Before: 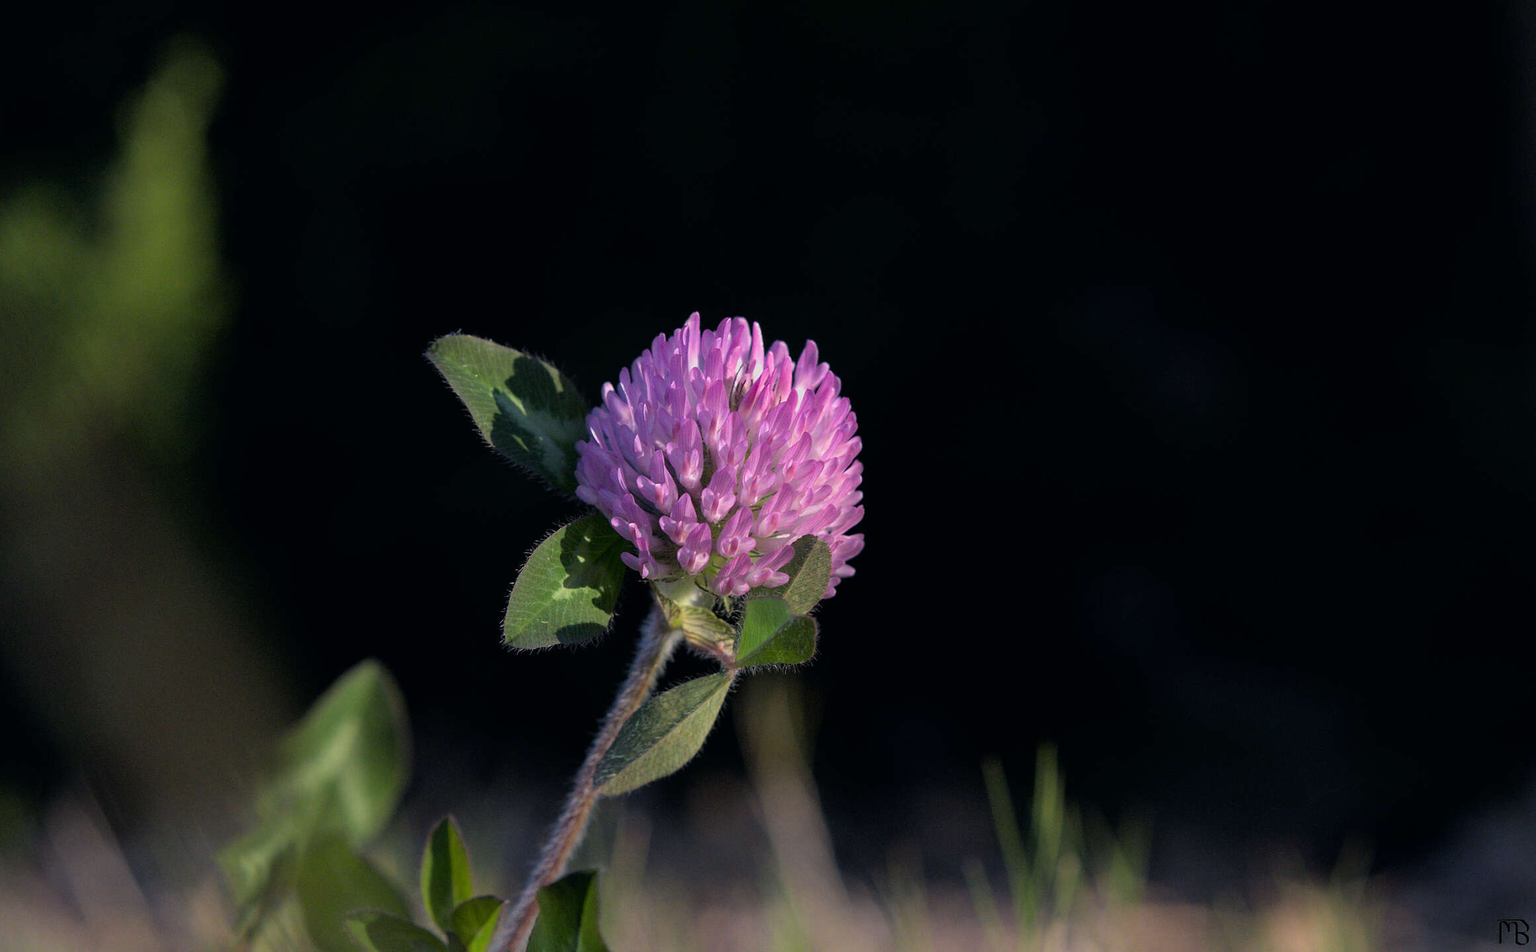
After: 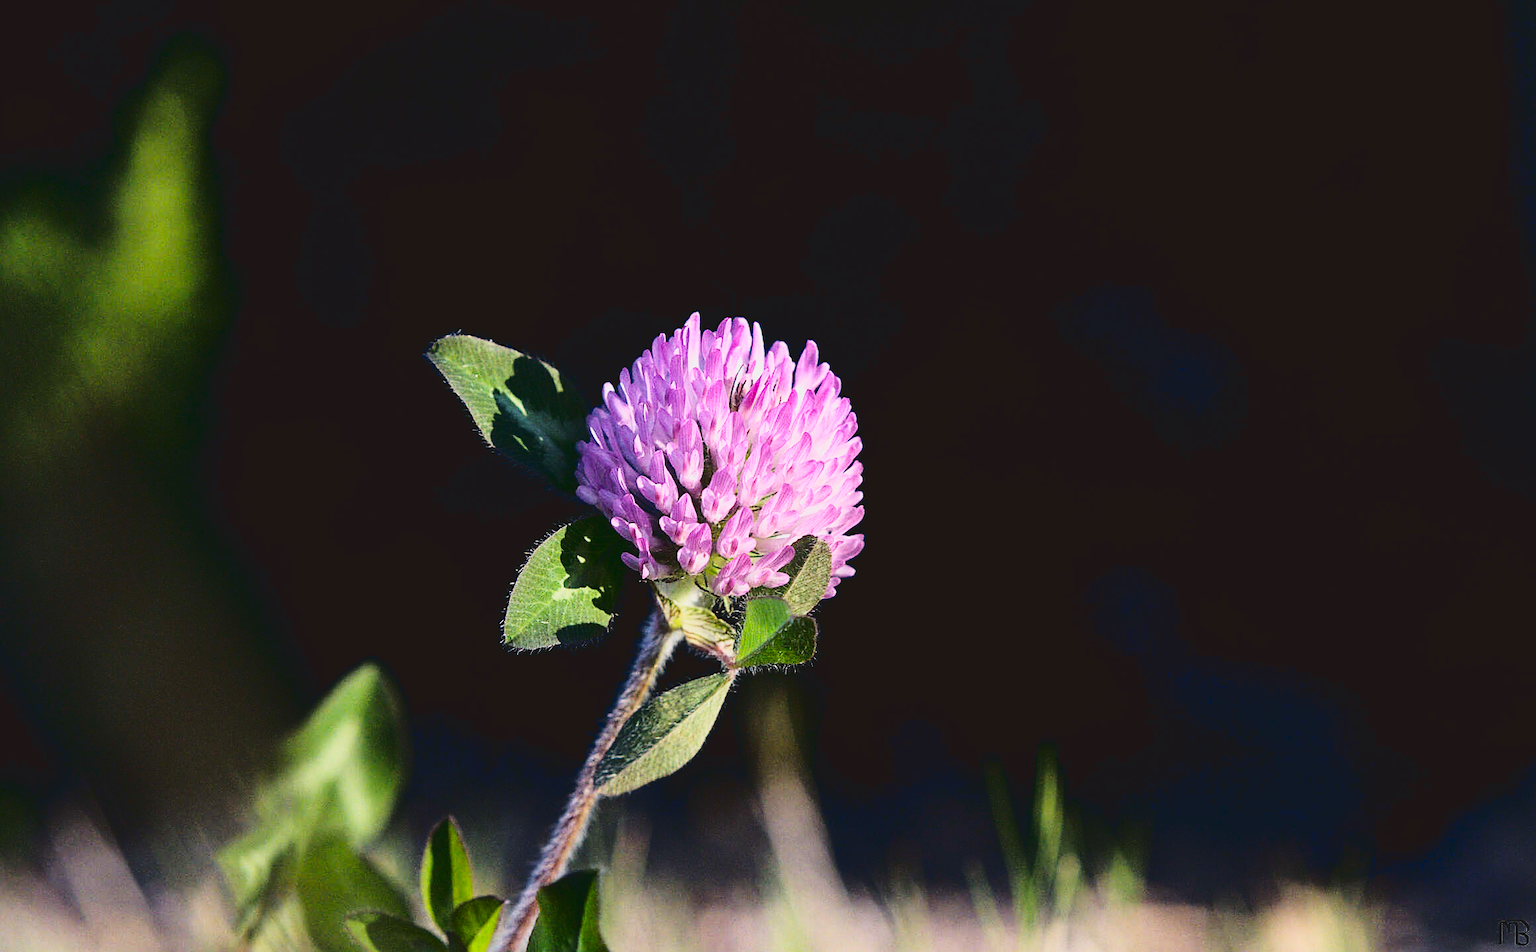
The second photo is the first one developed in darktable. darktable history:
sharpen: on, module defaults
base curve: curves: ch0 [(0, 0.003) (0.001, 0.002) (0.006, 0.004) (0.02, 0.022) (0.048, 0.086) (0.094, 0.234) (0.162, 0.431) (0.258, 0.629) (0.385, 0.8) (0.548, 0.918) (0.751, 0.988) (1, 1)], preserve colors none
tone curve: curves: ch0 [(0, 0.072) (0.249, 0.176) (0.518, 0.489) (0.832, 0.854) (1, 0.948)], color space Lab, linked channels, preserve colors none
